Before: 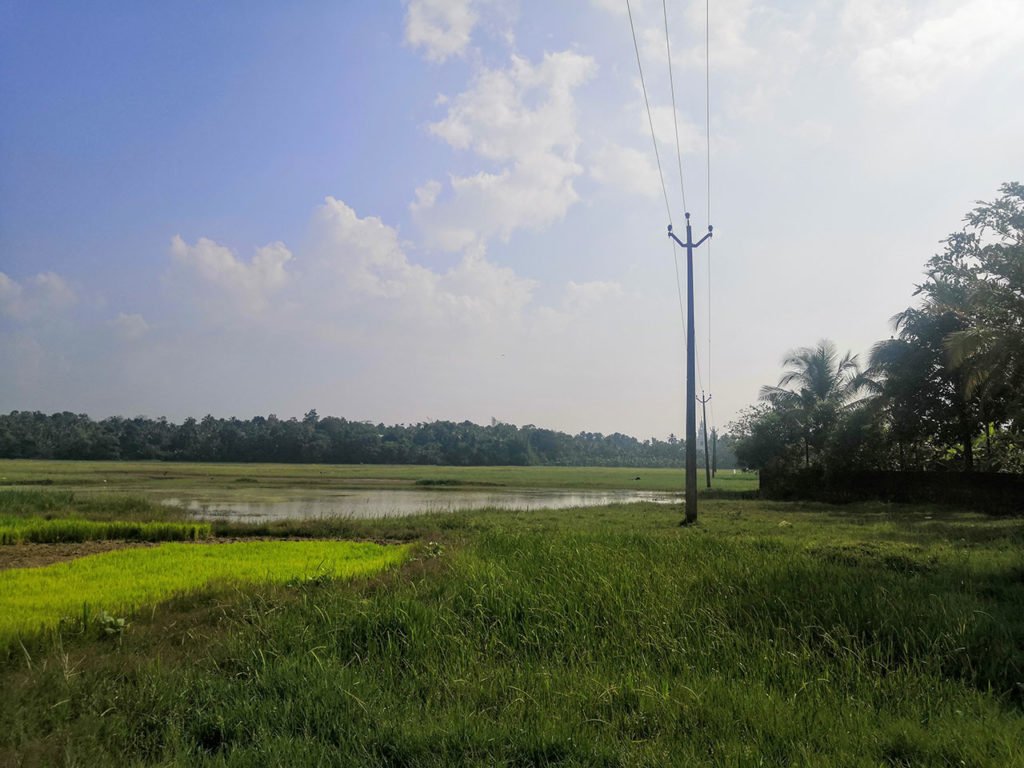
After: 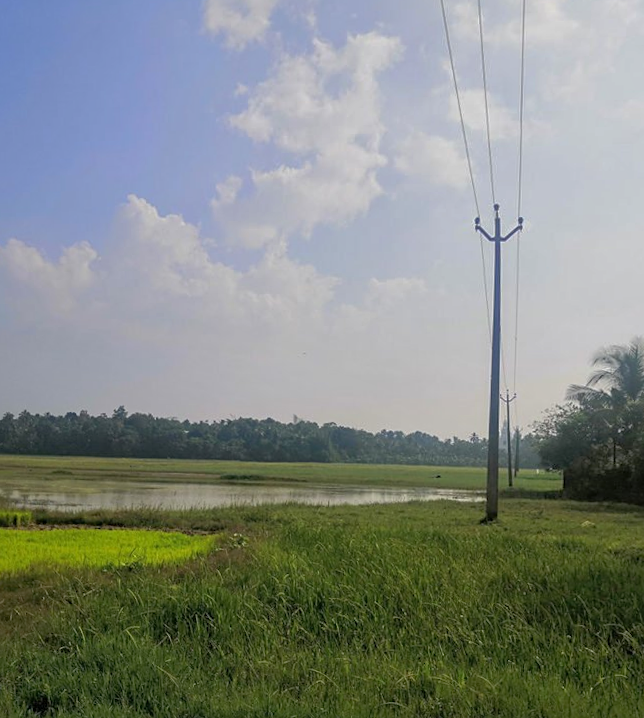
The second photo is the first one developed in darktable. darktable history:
crop and rotate: left 14.436%, right 18.898%
sharpen: amount 0.2
rotate and perspective: rotation 0.062°, lens shift (vertical) 0.115, lens shift (horizontal) -0.133, crop left 0.047, crop right 0.94, crop top 0.061, crop bottom 0.94
shadows and highlights: on, module defaults
